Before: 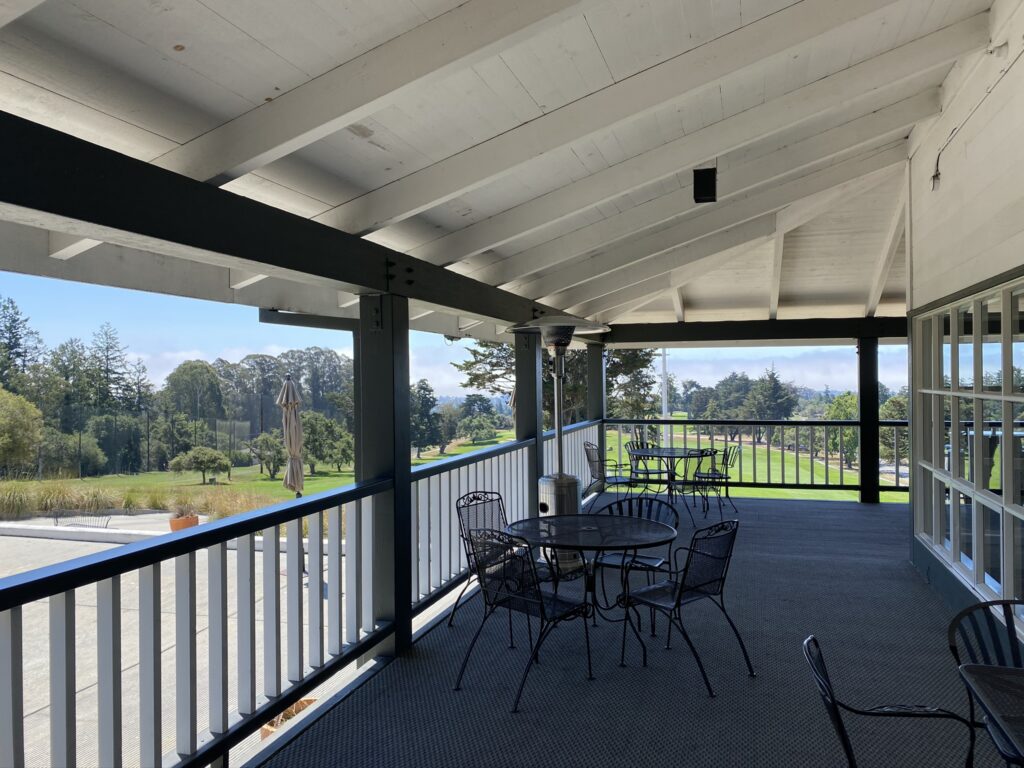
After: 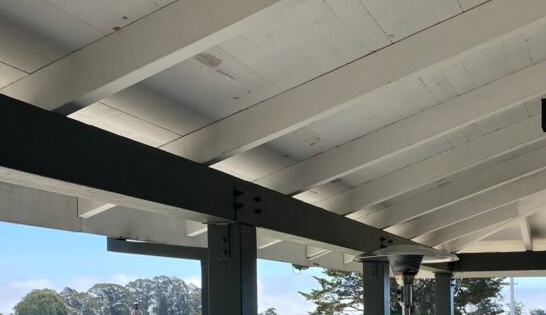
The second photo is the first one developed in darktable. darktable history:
crop: left 14.906%, top 9.286%, right 31.009%, bottom 48.561%
shadows and highlights: radius 119.57, shadows 42.55, highlights -61.52, soften with gaussian
